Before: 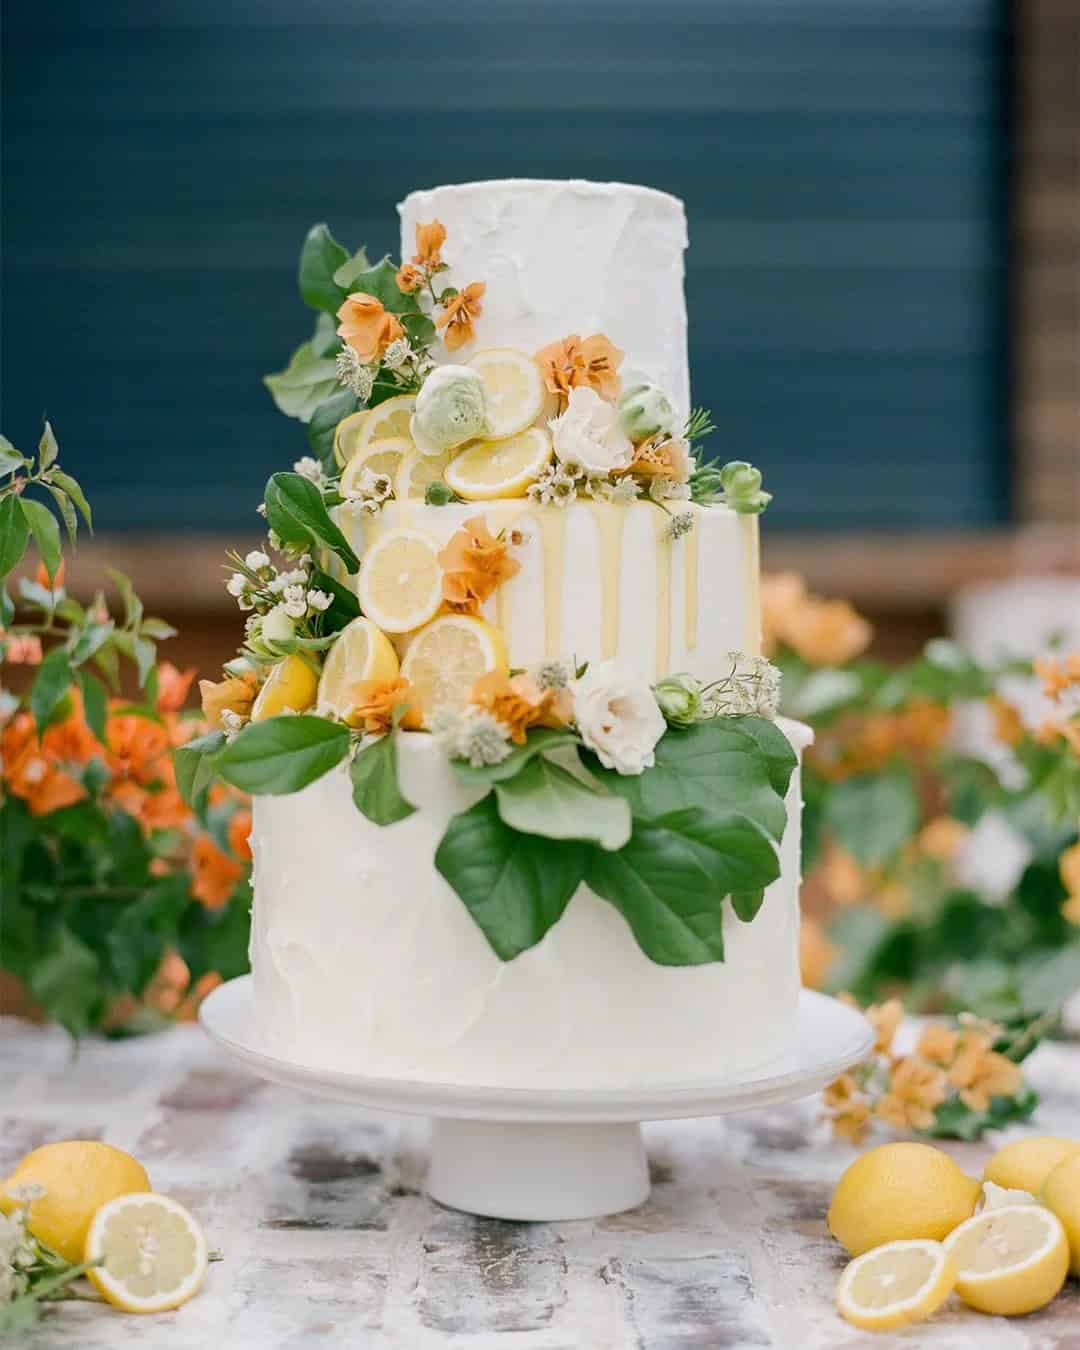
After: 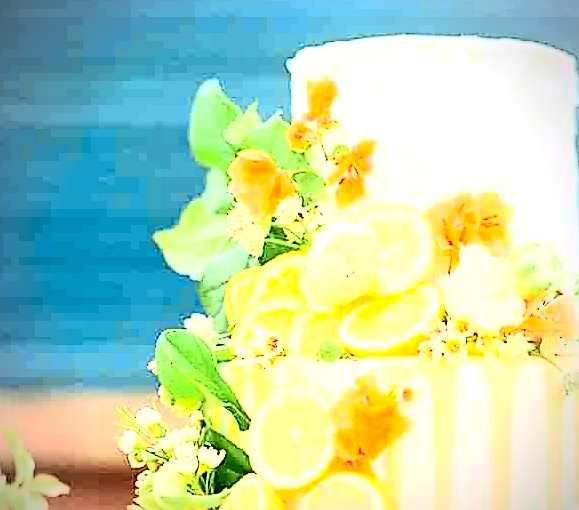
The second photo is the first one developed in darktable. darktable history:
tone equalizer: -8 EV -0.417 EV, -7 EV -0.389 EV, -6 EV -0.333 EV, -5 EV -0.222 EV, -3 EV 0.222 EV, -2 EV 0.333 EV, -1 EV 0.389 EV, +0 EV 0.417 EV, edges refinement/feathering 500, mask exposure compensation -1.57 EV, preserve details no
sharpen: on, module defaults
crop: left 10.121%, top 10.631%, right 36.218%, bottom 51.526%
exposure: black level correction 0.001, exposure 1.84 EV, compensate highlight preservation false
contrast brightness saturation: contrast 0.2, brightness 0.16, saturation 0.22
vignetting: on, module defaults
tone curve: curves: ch0 [(0.003, 0.032) (0.037, 0.037) (0.142, 0.117) (0.279, 0.311) (0.405, 0.49) (0.526, 0.651) (0.722, 0.857) (0.875, 0.946) (1, 0.98)]; ch1 [(0, 0) (0.305, 0.325) (0.453, 0.437) (0.482, 0.474) (0.501, 0.498) (0.515, 0.523) (0.559, 0.591) (0.6, 0.643) (0.656, 0.707) (1, 1)]; ch2 [(0, 0) (0.323, 0.277) (0.424, 0.396) (0.479, 0.484) (0.499, 0.502) (0.515, 0.537) (0.573, 0.602) (0.653, 0.675) (0.75, 0.756) (1, 1)], color space Lab, independent channels, preserve colors none
